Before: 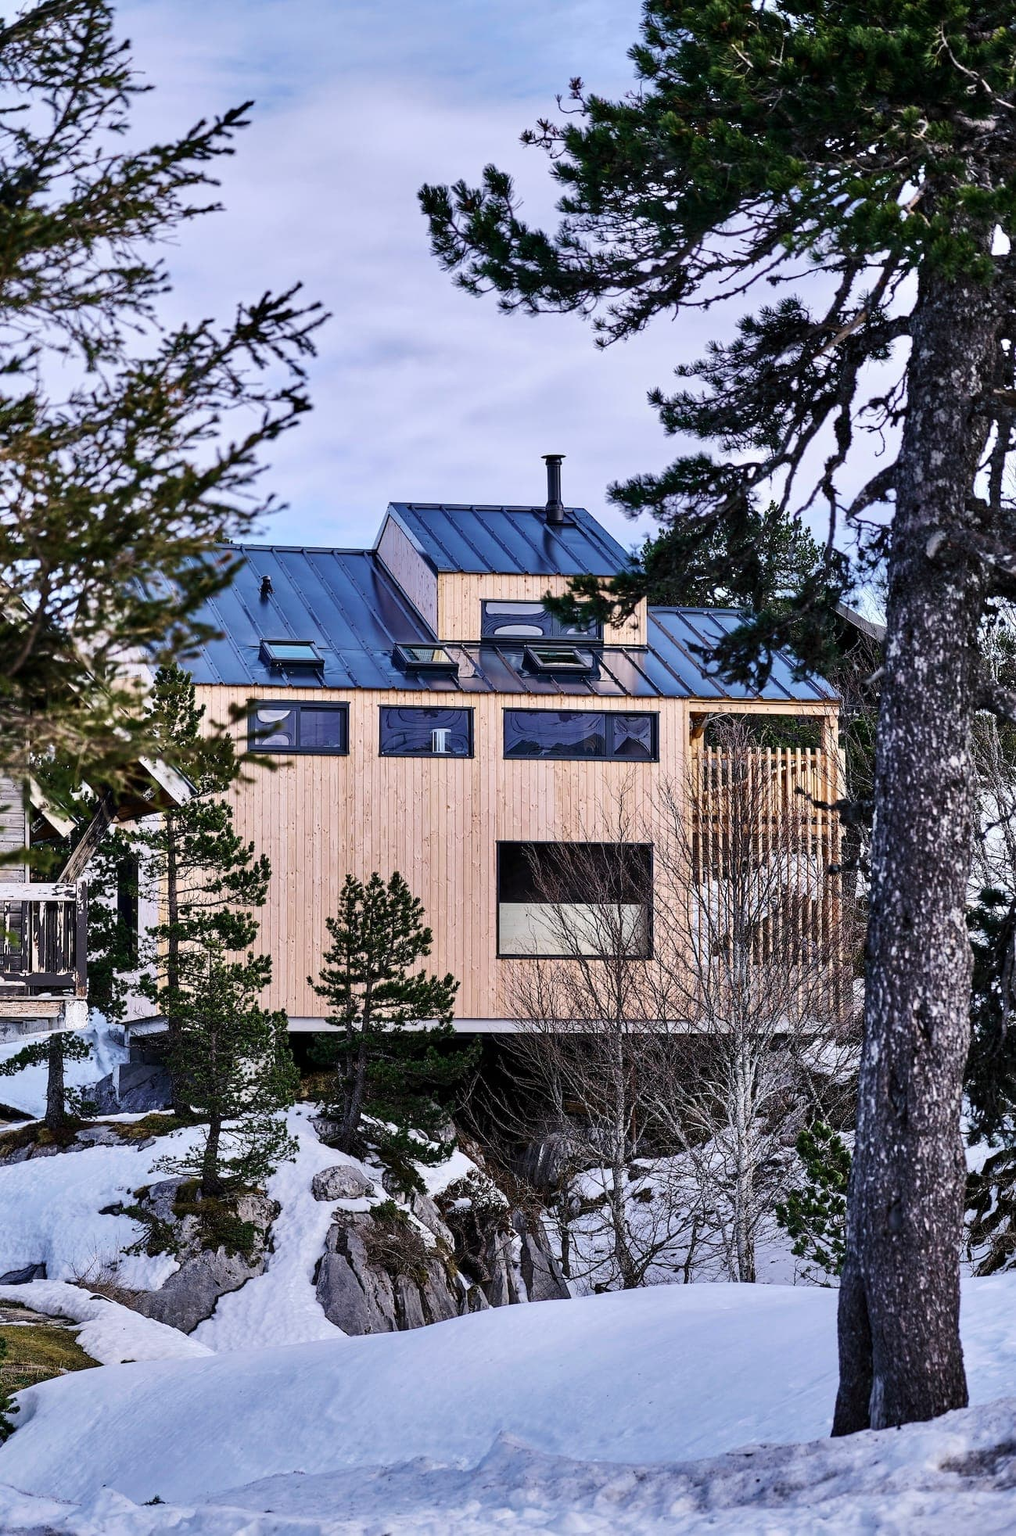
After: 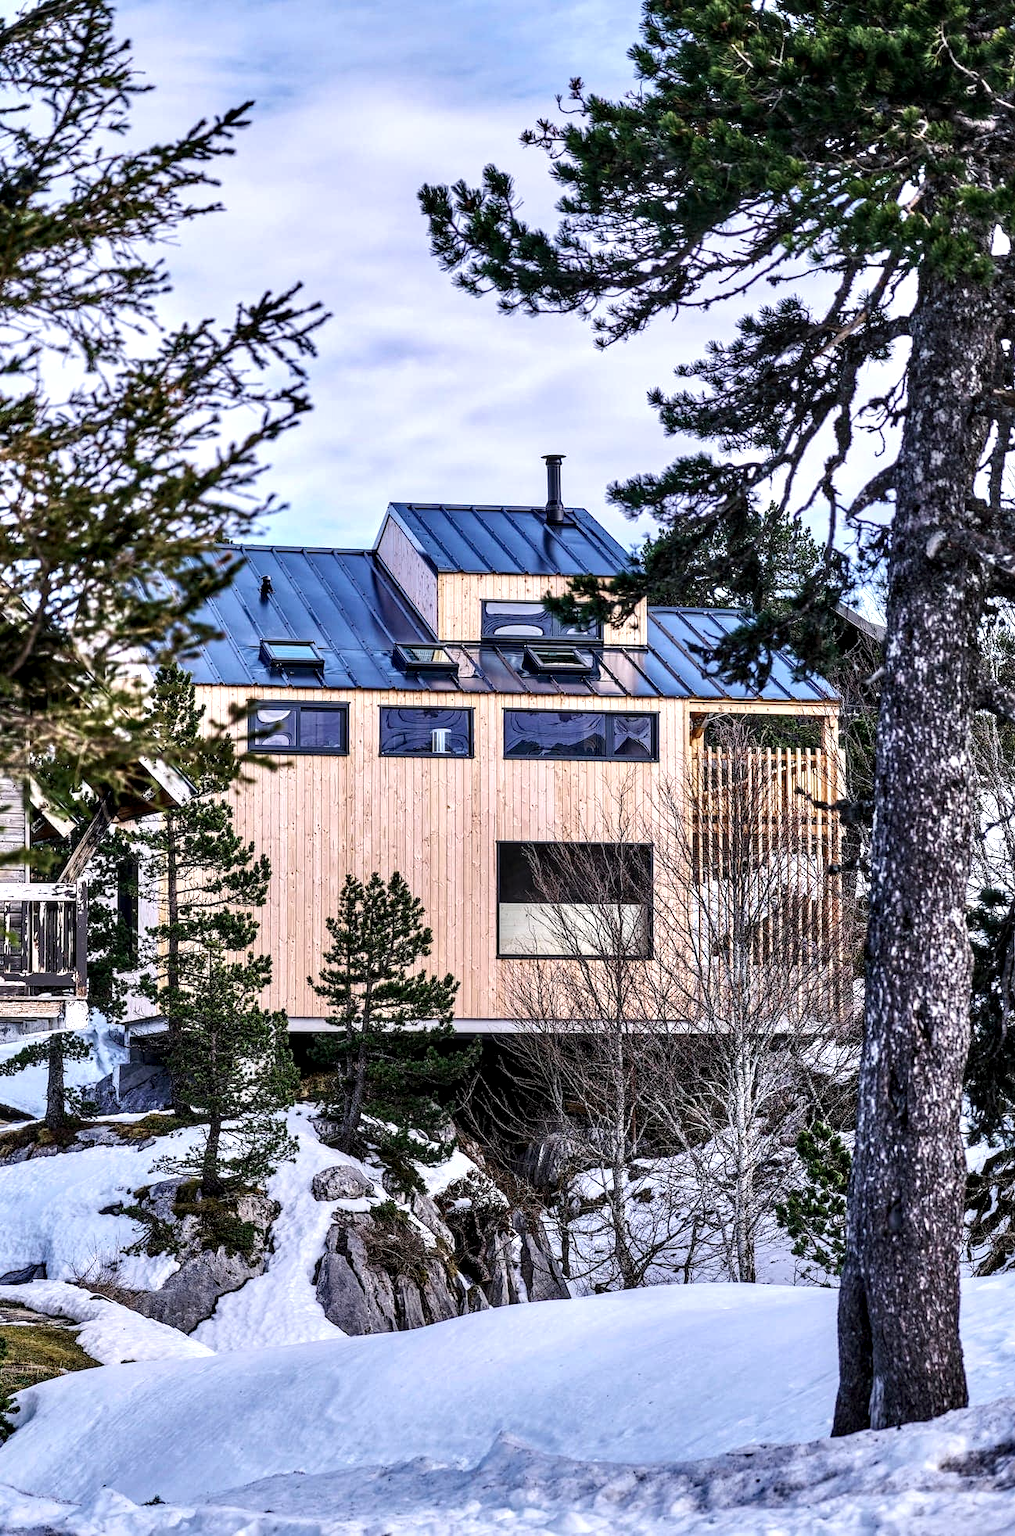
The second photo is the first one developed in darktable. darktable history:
exposure: black level correction 0, exposure 0.4 EV, compensate exposure bias true, compensate highlight preservation false
local contrast: detail 150%
